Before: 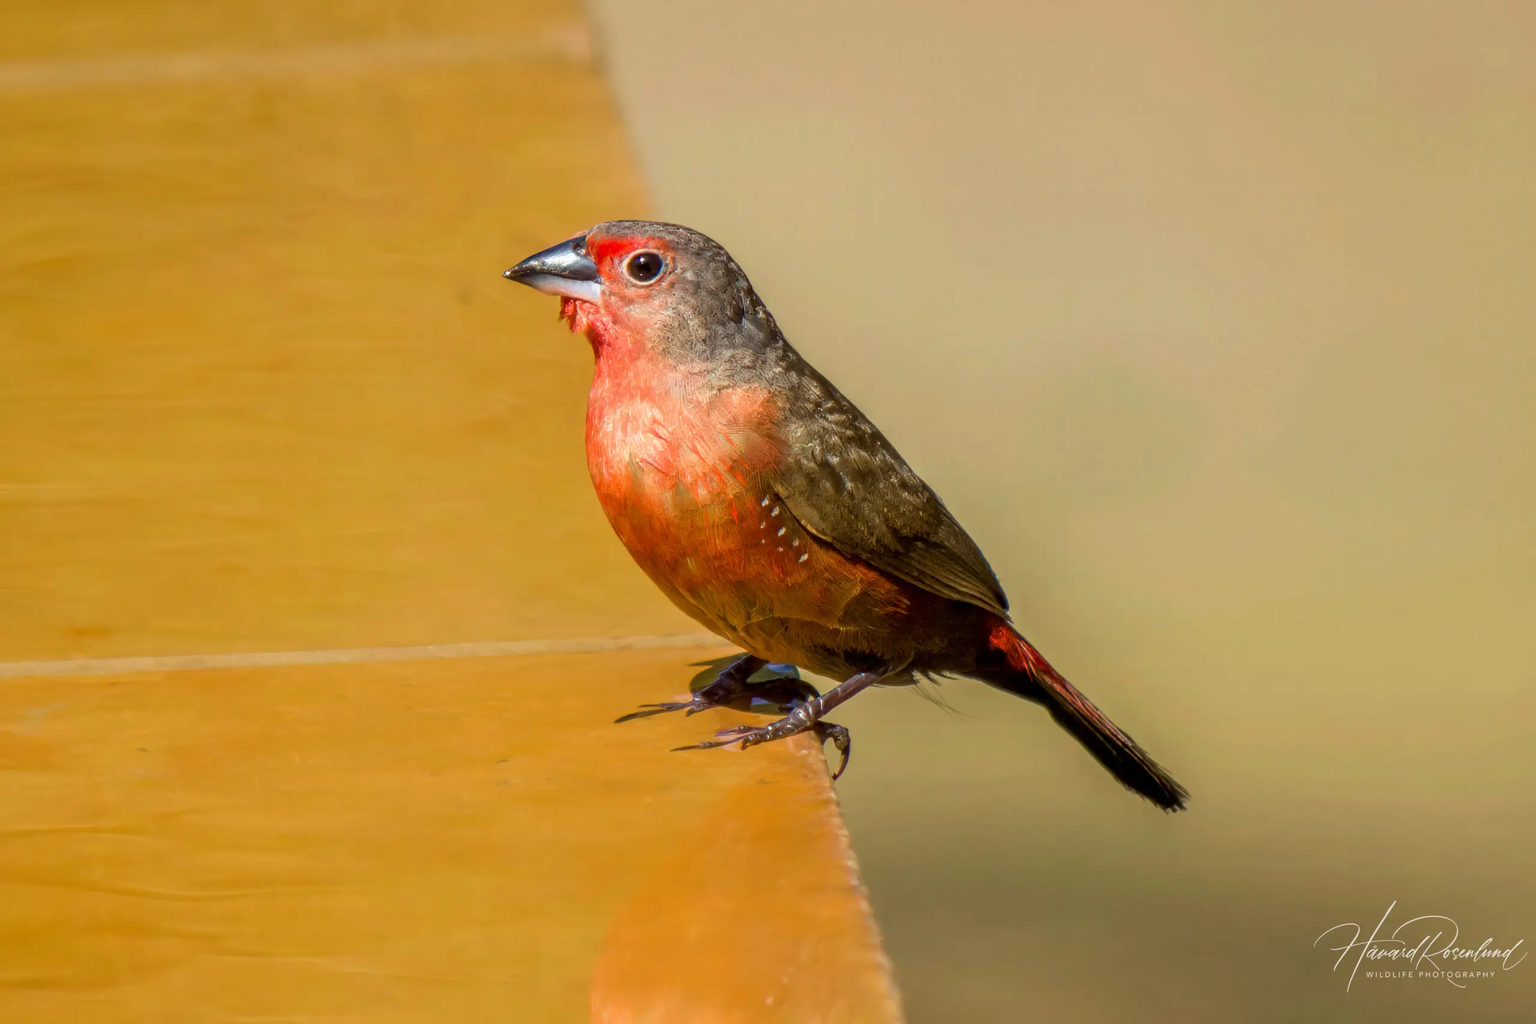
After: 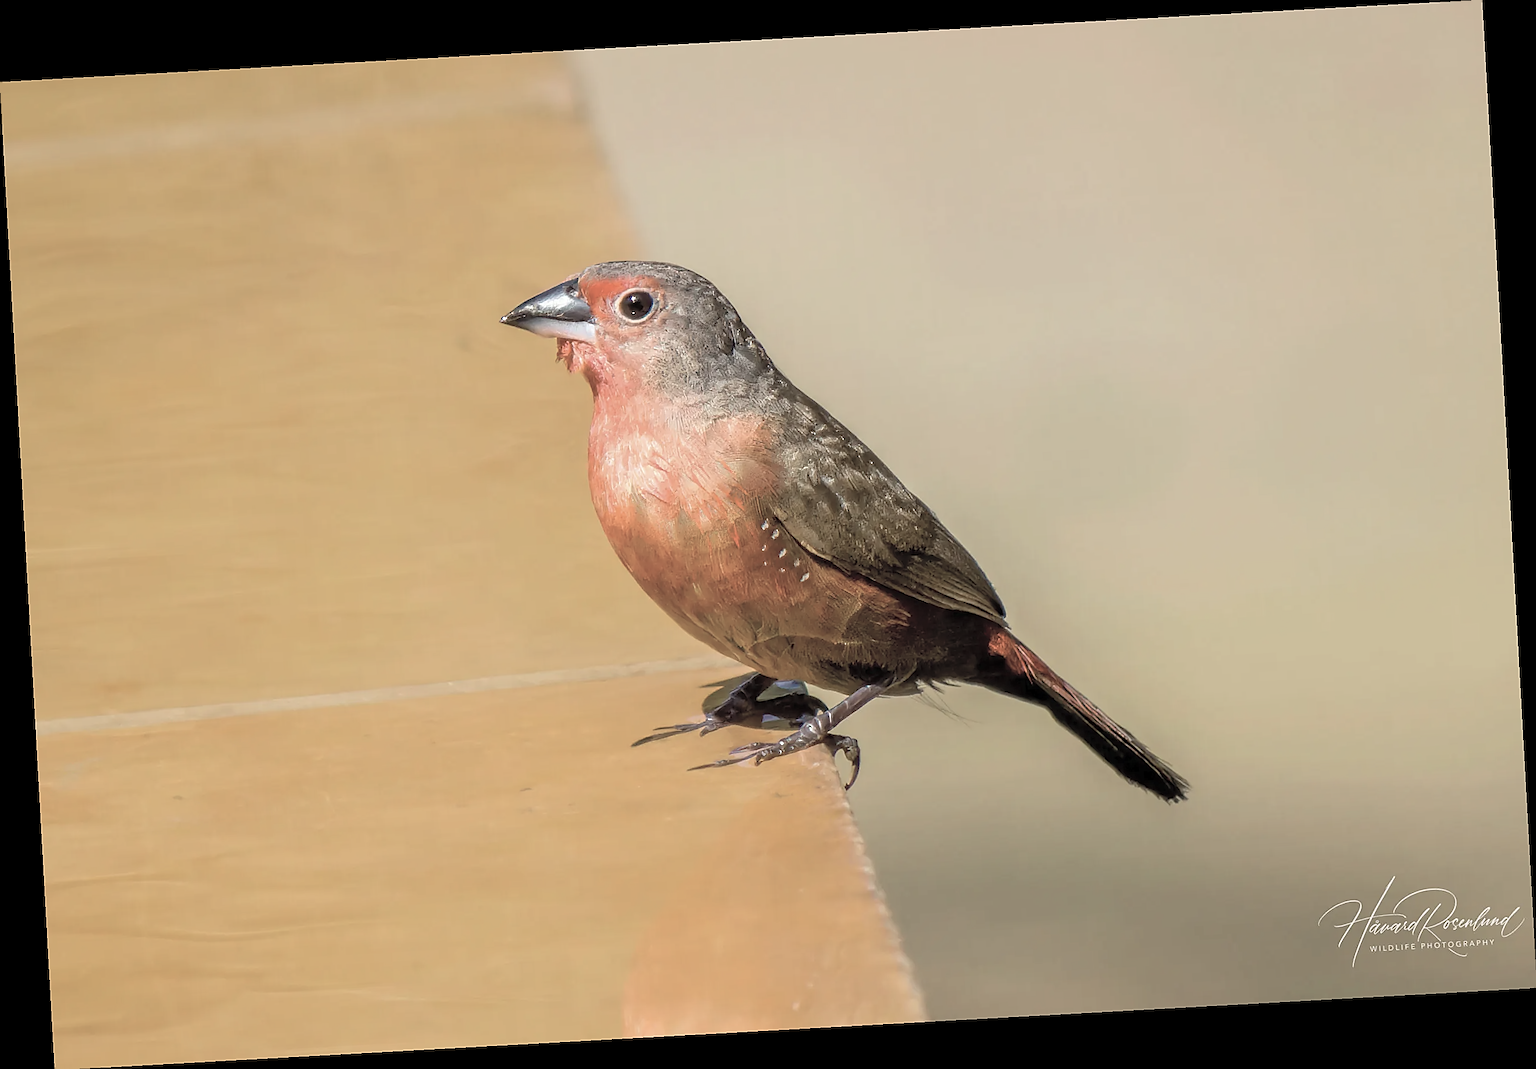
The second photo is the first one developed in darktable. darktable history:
contrast brightness saturation: brightness 0.18, saturation -0.5
sharpen: radius 1.4, amount 1.25, threshold 0.7
rotate and perspective: rotation -3.18°, automatic cropping off
